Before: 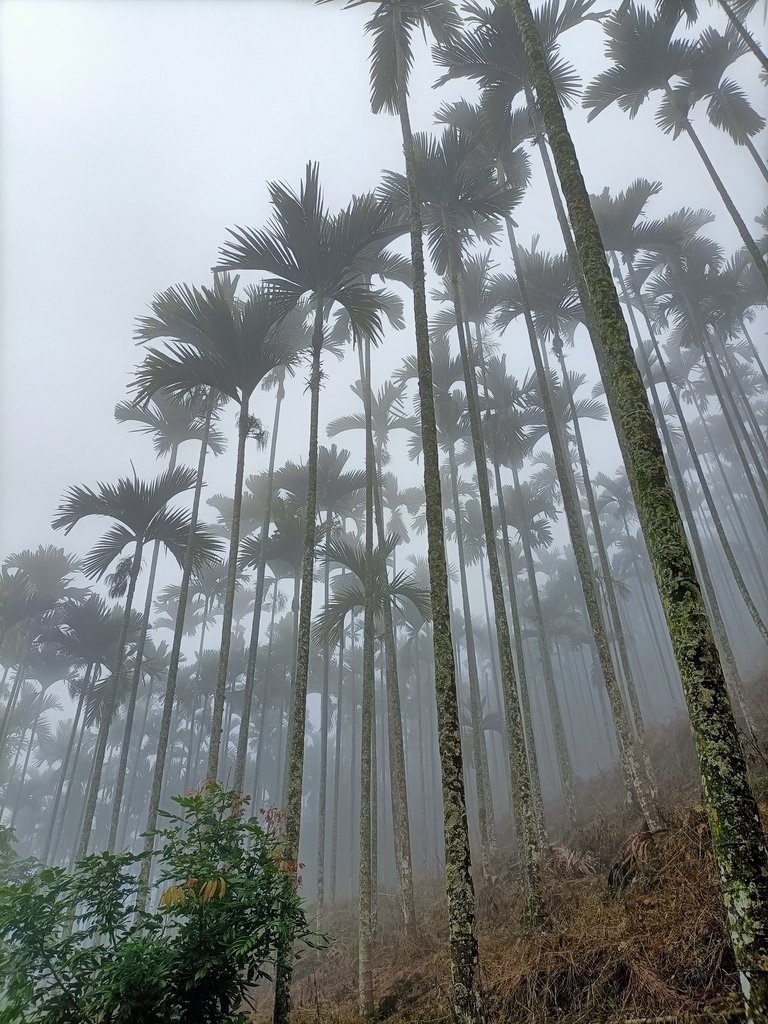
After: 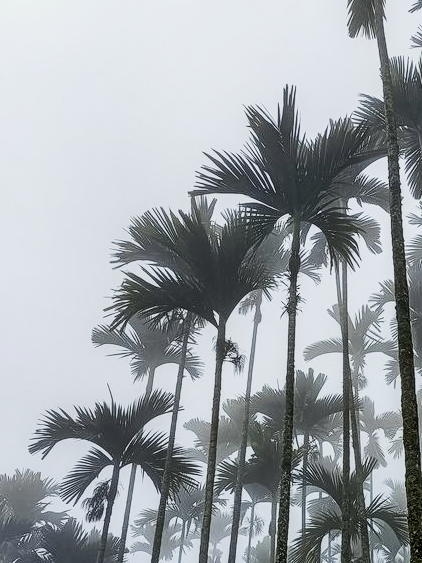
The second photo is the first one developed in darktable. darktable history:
local contrast: on, module defaults
contrast brightness saturation: contrast 0.197, brightness -0.113, saturation 0.102
filmic rgb: black relative exposure -5.04 EV, white relative exposure 3.55 EV, hardness 3.17, contrast 1.405, highlights saturation mix -49.79%, iterations of high-quality reconstruction 0
crop and rotate: left 3.053%, top 7.469%, right 41.905%, bottom 37.499%
